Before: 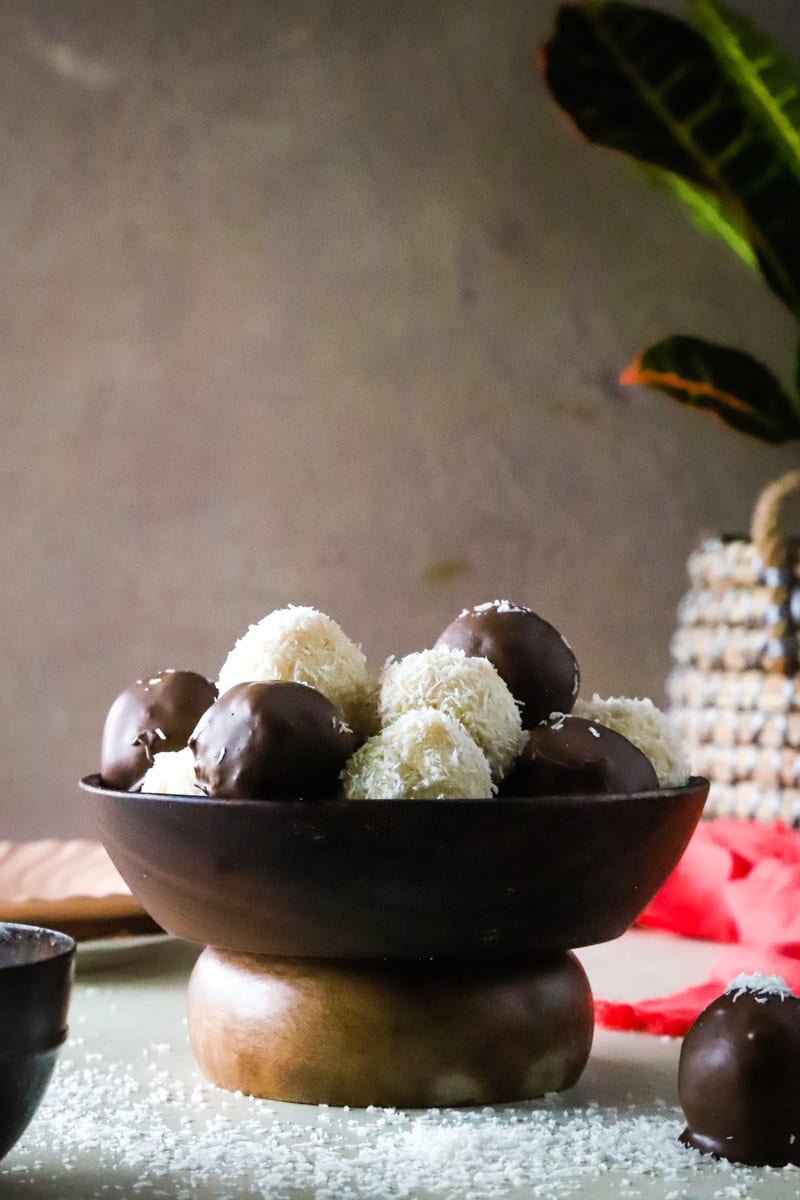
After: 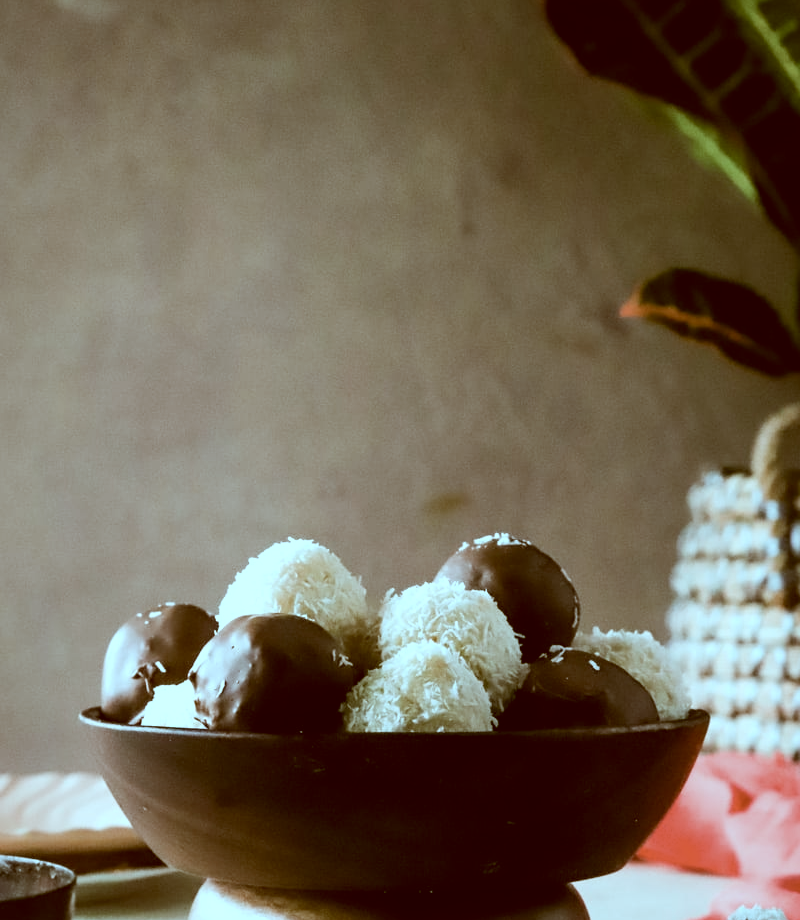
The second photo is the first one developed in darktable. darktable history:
crop: top 5.667%, bottom 17.637%
contrast brightness saturation: contrast 0.1, saturation -0.36
color correction: highlights a* -14.62, highlights b* -16.22, shadows a* 10.12, shadows b* 29.4
